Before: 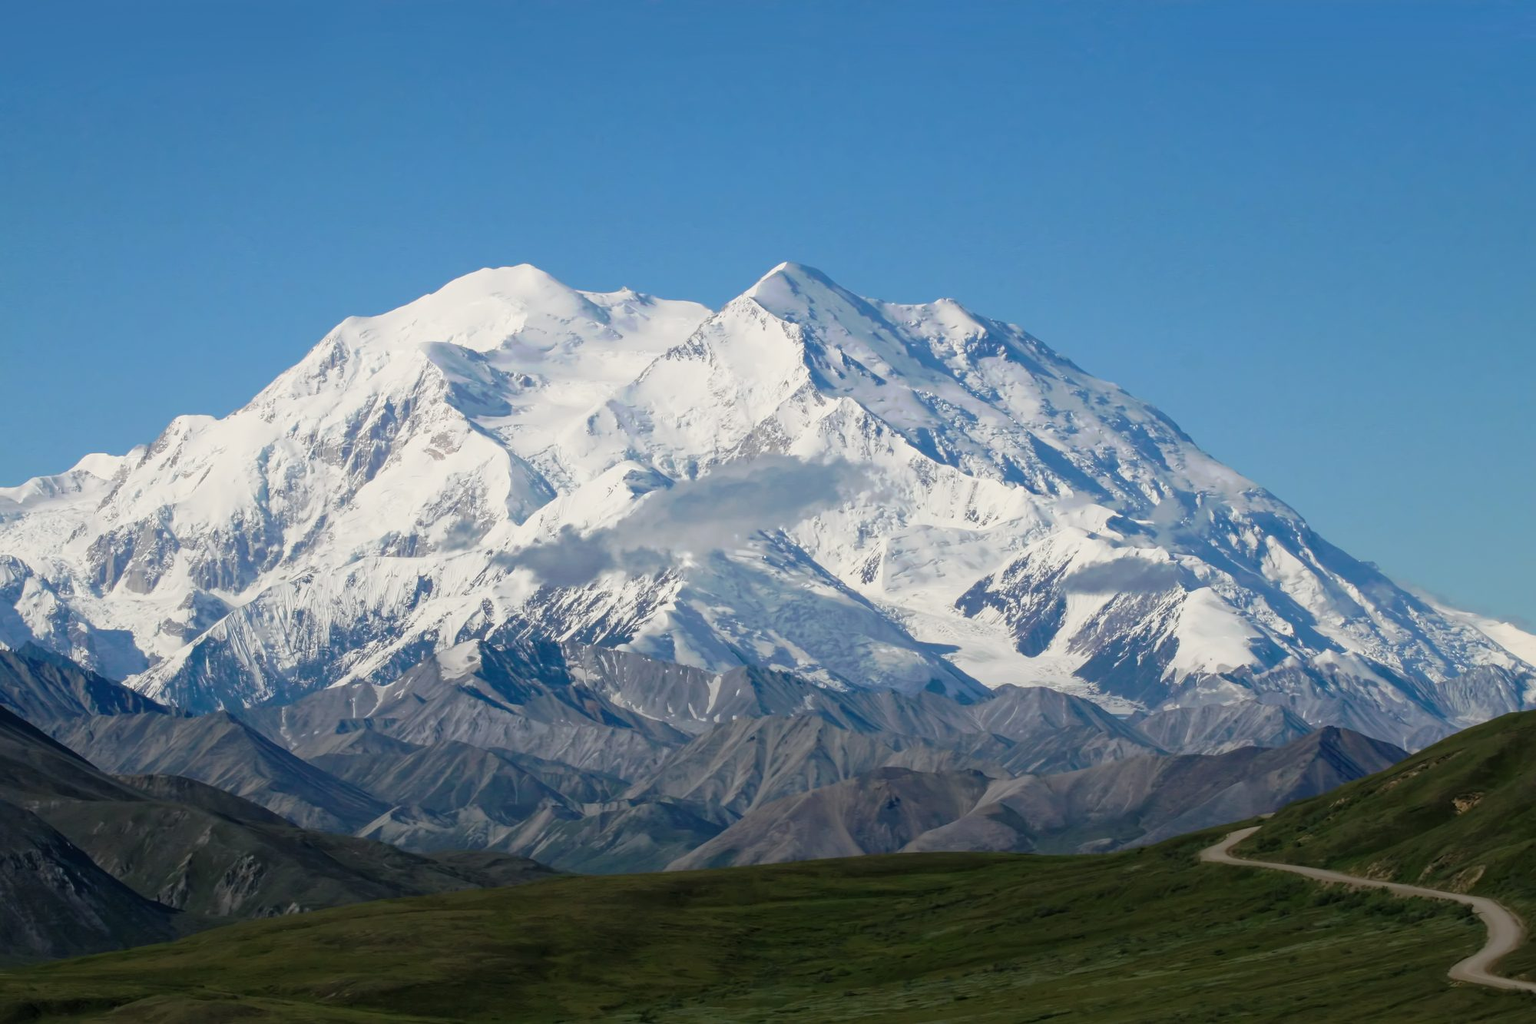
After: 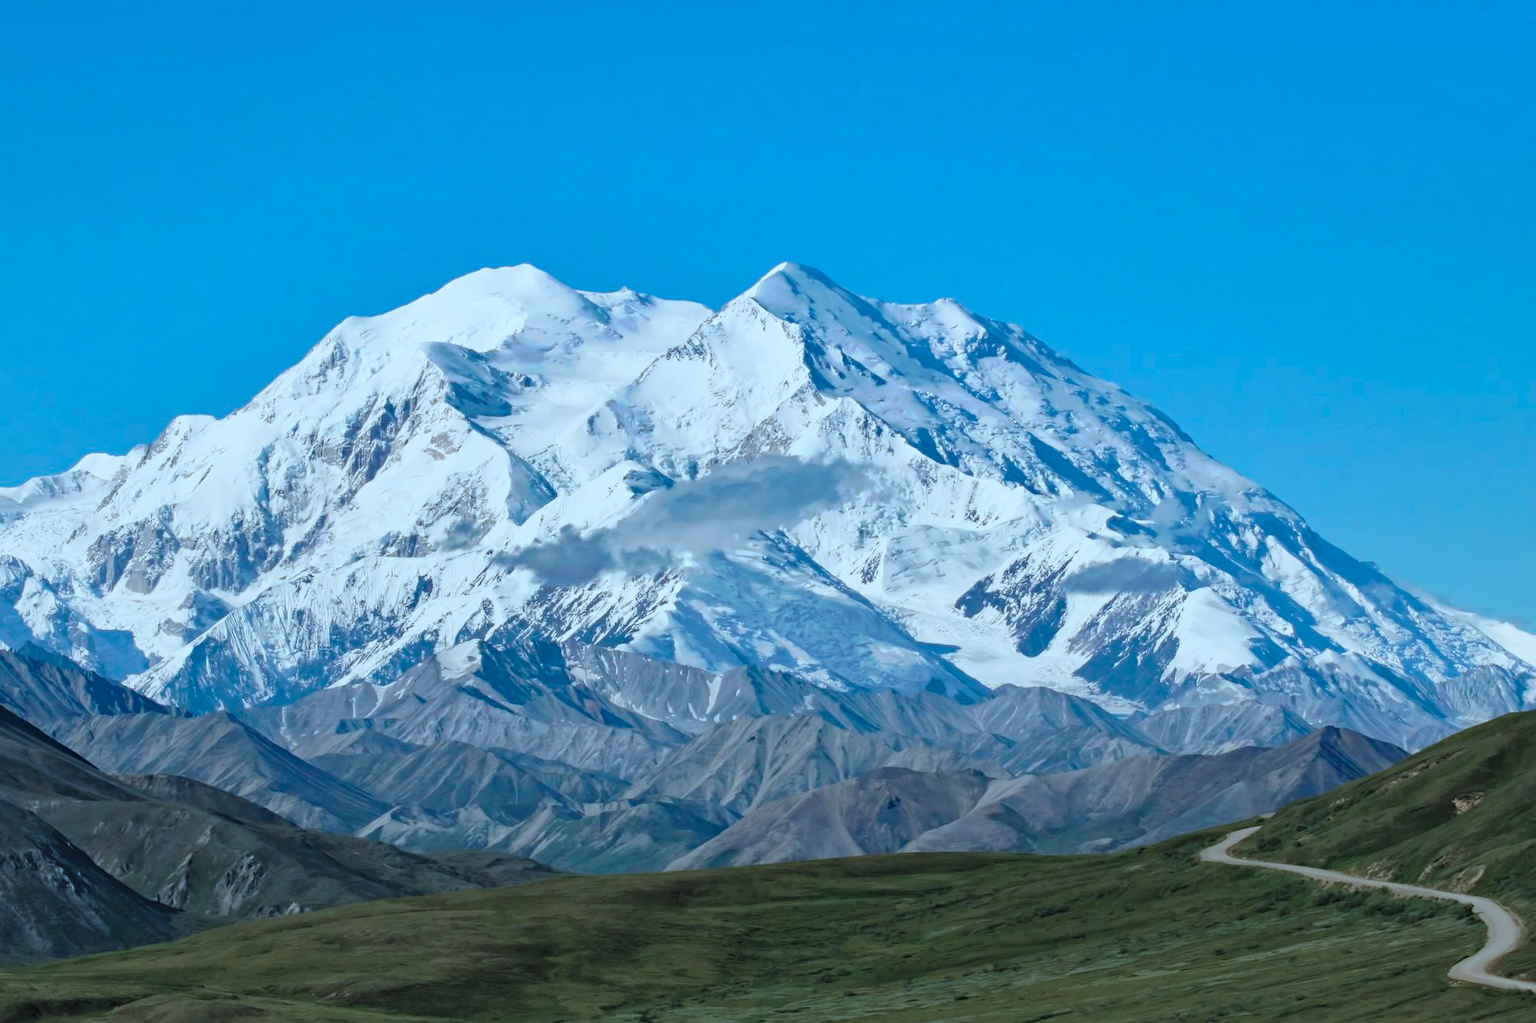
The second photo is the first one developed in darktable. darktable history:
color correction: highlights a* -9.65, highlights b* -21.55
shadows and highlights: shadows 43.64, white point adjustment -1.61, soften with gaussian
haze removal: compatibility mode true, adaptive false
contrast brightness saturation: contrast 0.138, brightness 0.212
